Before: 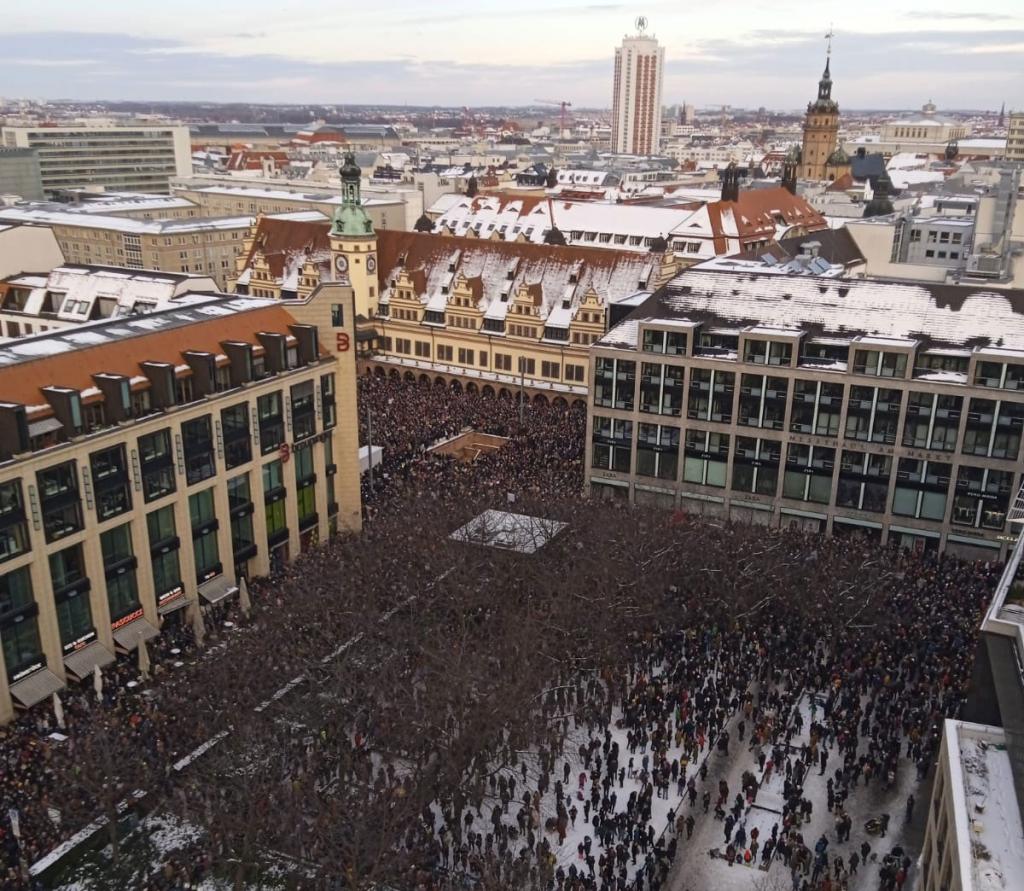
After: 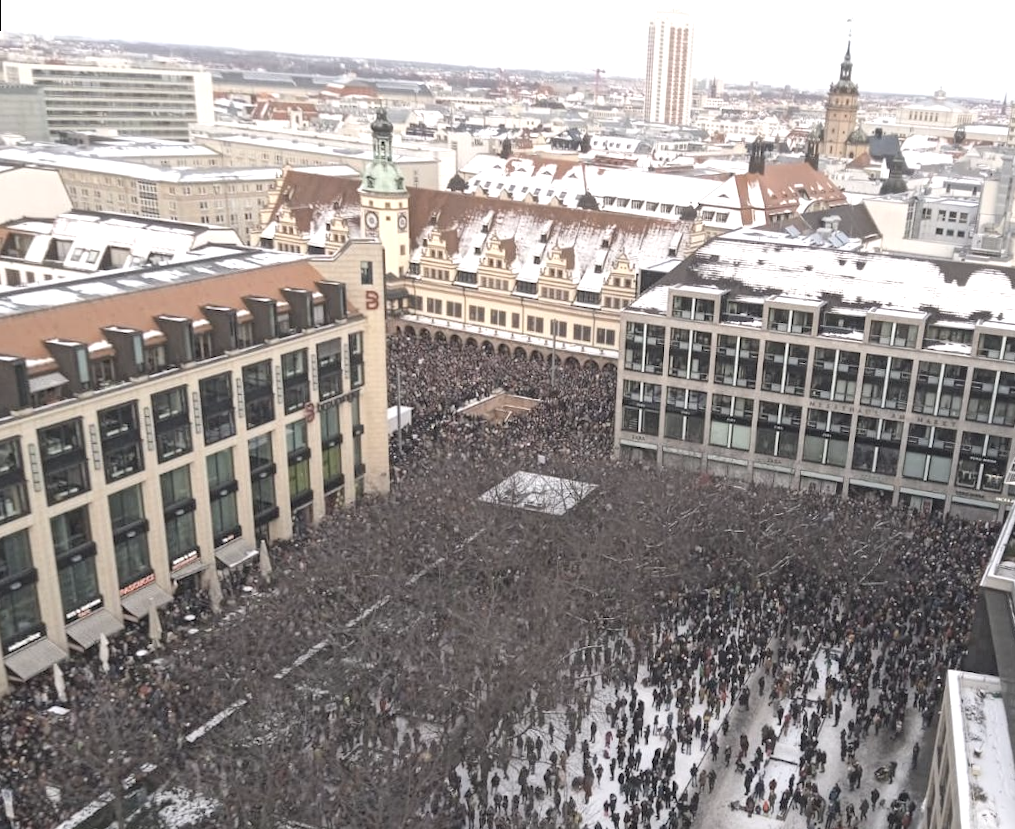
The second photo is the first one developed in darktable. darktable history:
exposure: black level correction 0, exposure 0.9 EV, compensate highlight preservation false
contrast brightness saturation: brightness 0.18, saturation -0.5
rotate and perspective: rotation 0.679°, lens shift (horizontal) 0.136, crop left 0.009, crop right 0.991, crop top 0.078, crop bottom 0.95
